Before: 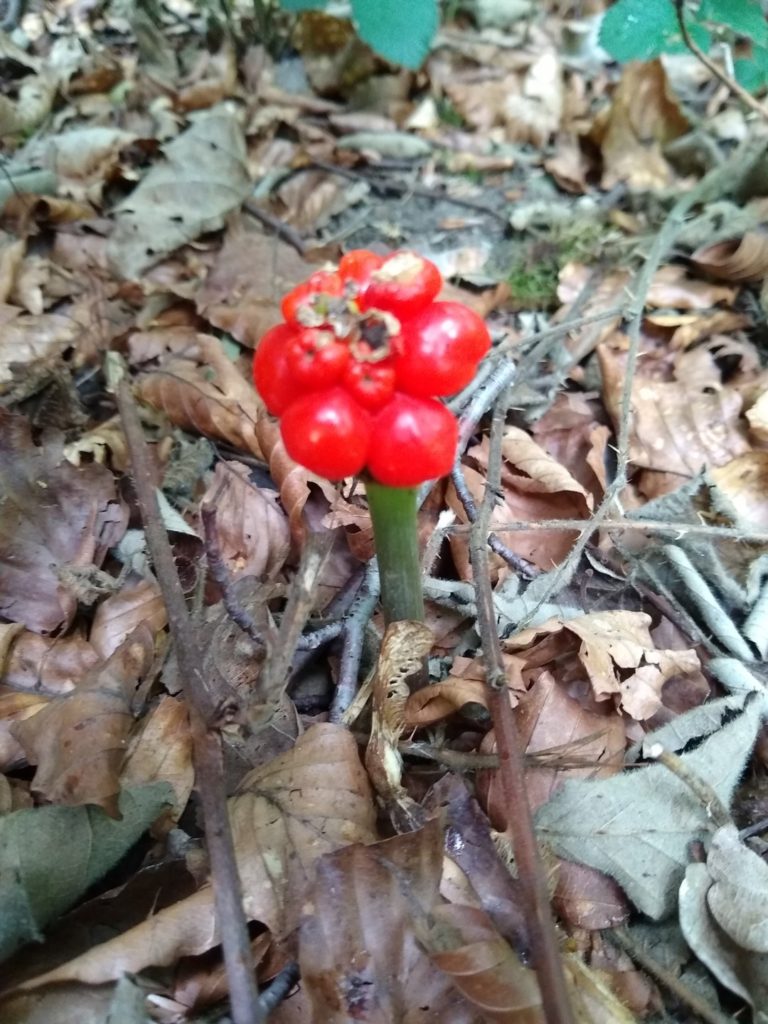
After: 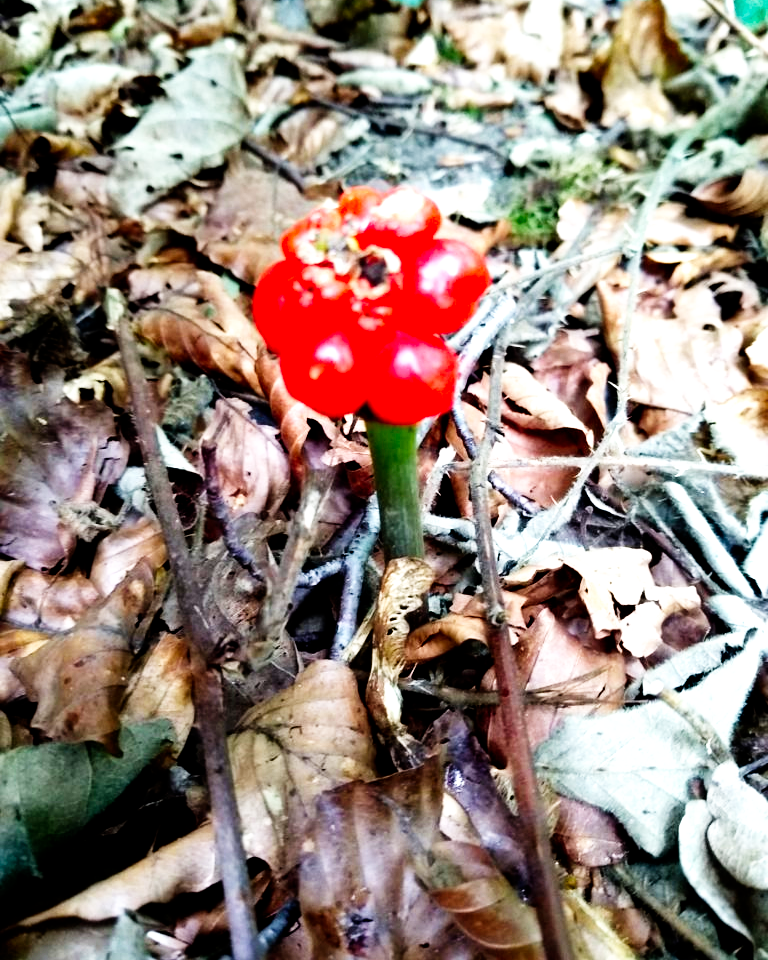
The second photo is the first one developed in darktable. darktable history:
filmic rgb: black relative exposure -8.2 EV, white relative exposure 2.2 EV, threshold 3 EV, hardness 7.11, latitude 85.74%, contrast 1.696, highlights saturation mix -4%, shadows ↔ highlights balance -2.69%, preserve chrominance no, color science v5 (2021), contrast in shadows safe, contrast in highlights safe, enable highlight reconstruction true
crop and rotate: top 6.25%
tone curve: curves: ch0 [(0, 0) (0.004, 0.001) (0.02, 0.008) (0.218, 0.218) (0.664, 0.774) (0.832, 0.914) (1, 1)], preserve colors none
